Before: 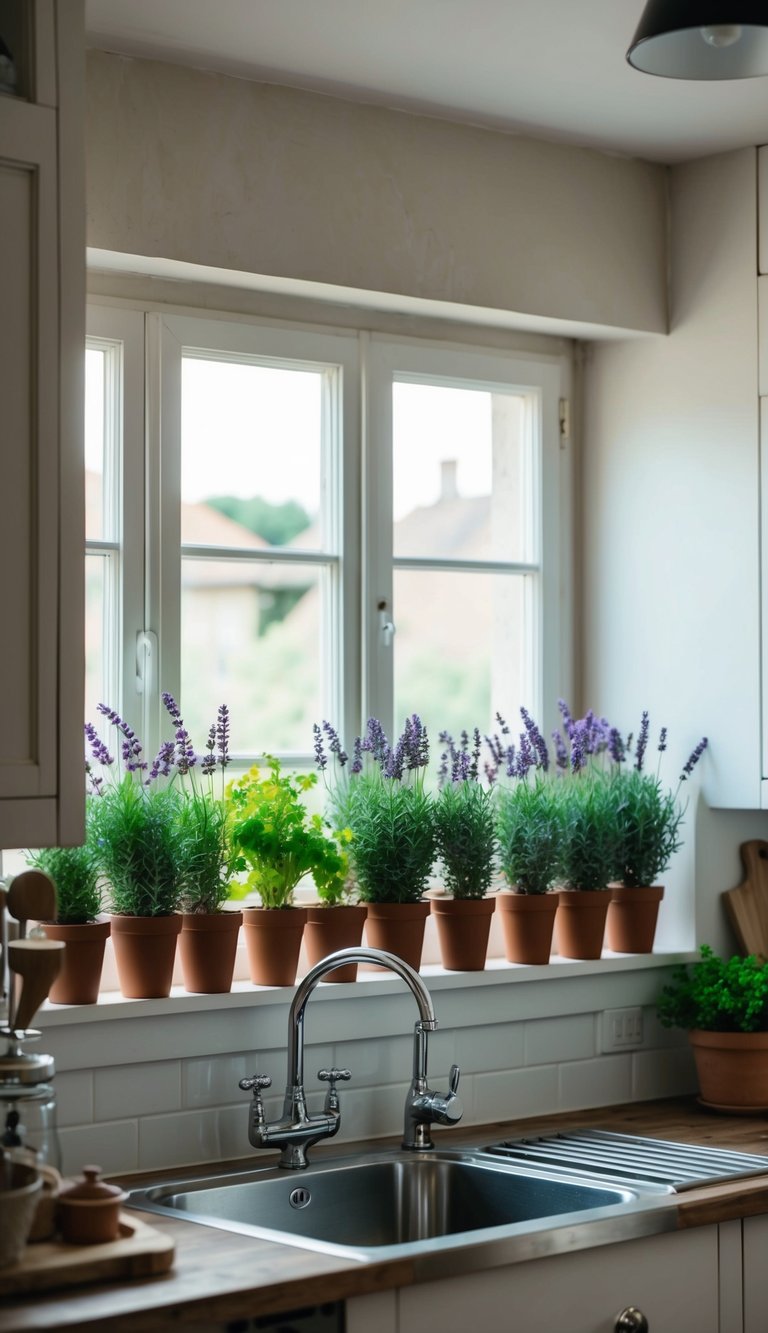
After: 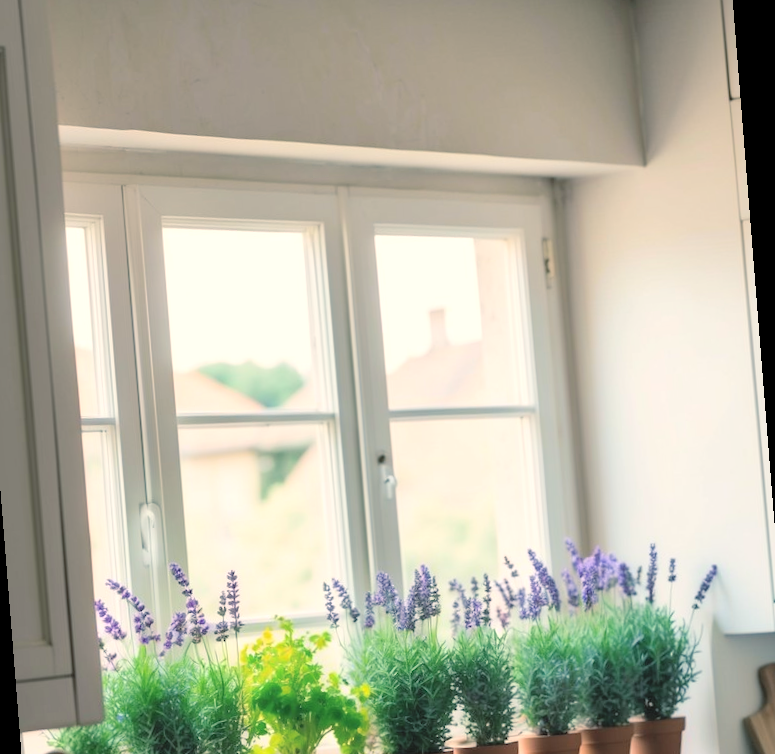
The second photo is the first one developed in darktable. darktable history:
crop and rotate: top 4.848%, bottom 29.503%
exposure: exposure 0.178 EV, compensate exposure bias true, compensate highlight preservation false
rotate and perspective: rotation -4.57°, crop left 0.054, crop right 0.944, crop top 0.087, crop bottom 0.914
color balance rgb: shadows lift › chroma 5.41%, shadows lift › hue 240°, highlights gain › chroma 3.74%, highlights gain › hue 60°, saturation formula JzAzBz (2021)
contrast brightness saturation: brightness 0.28
